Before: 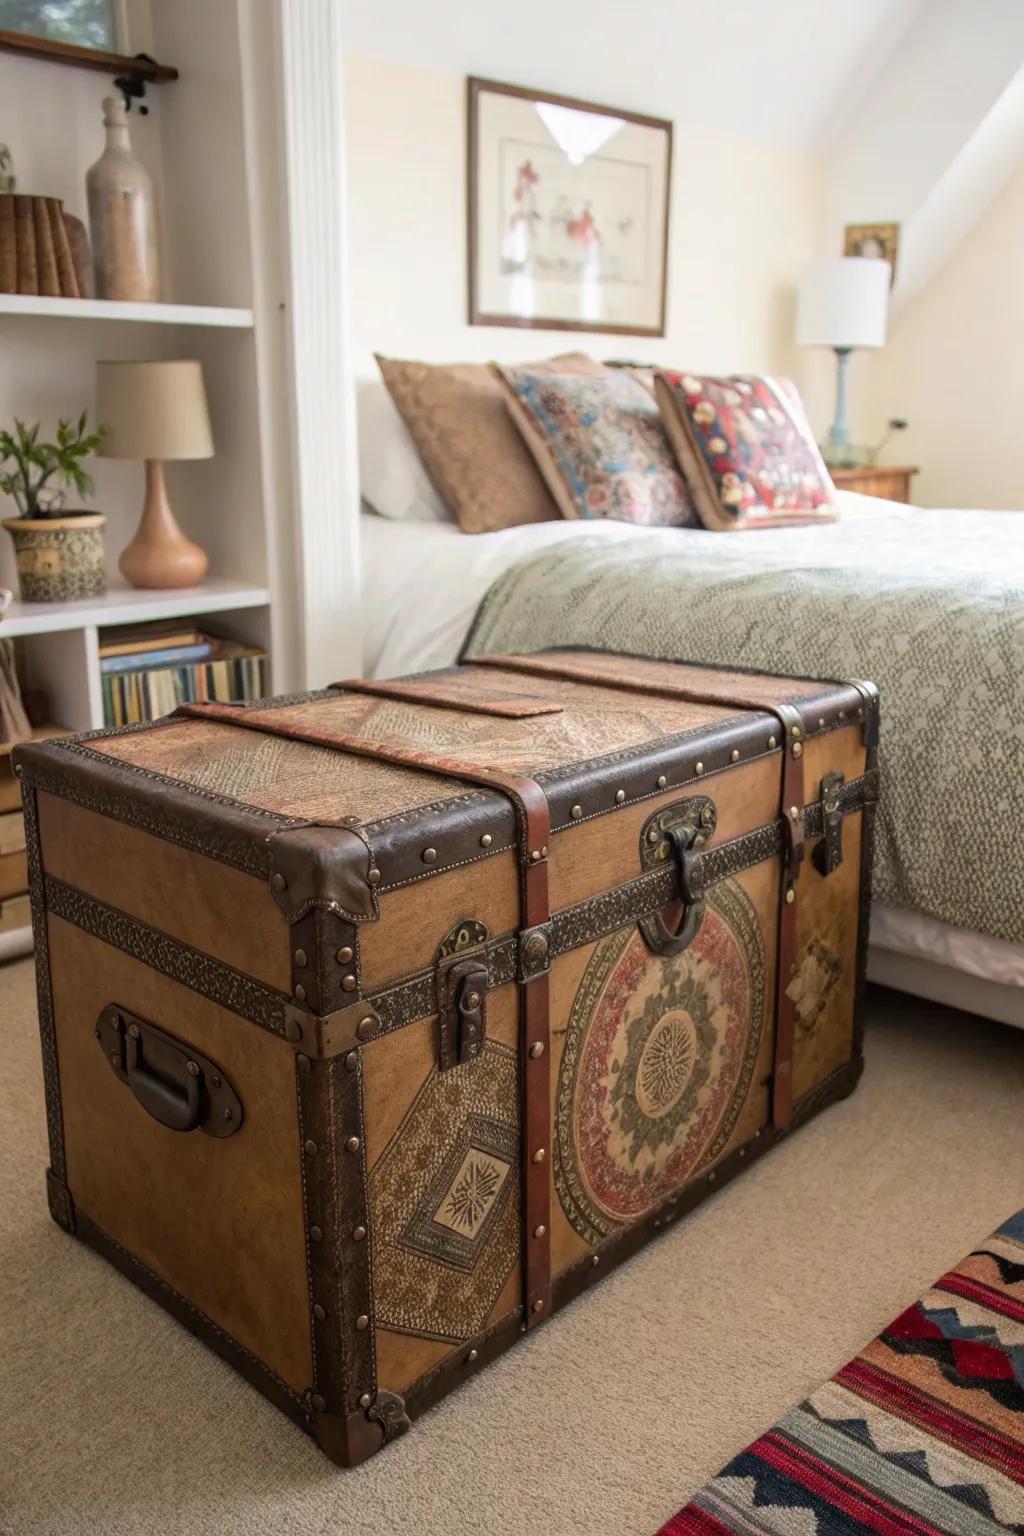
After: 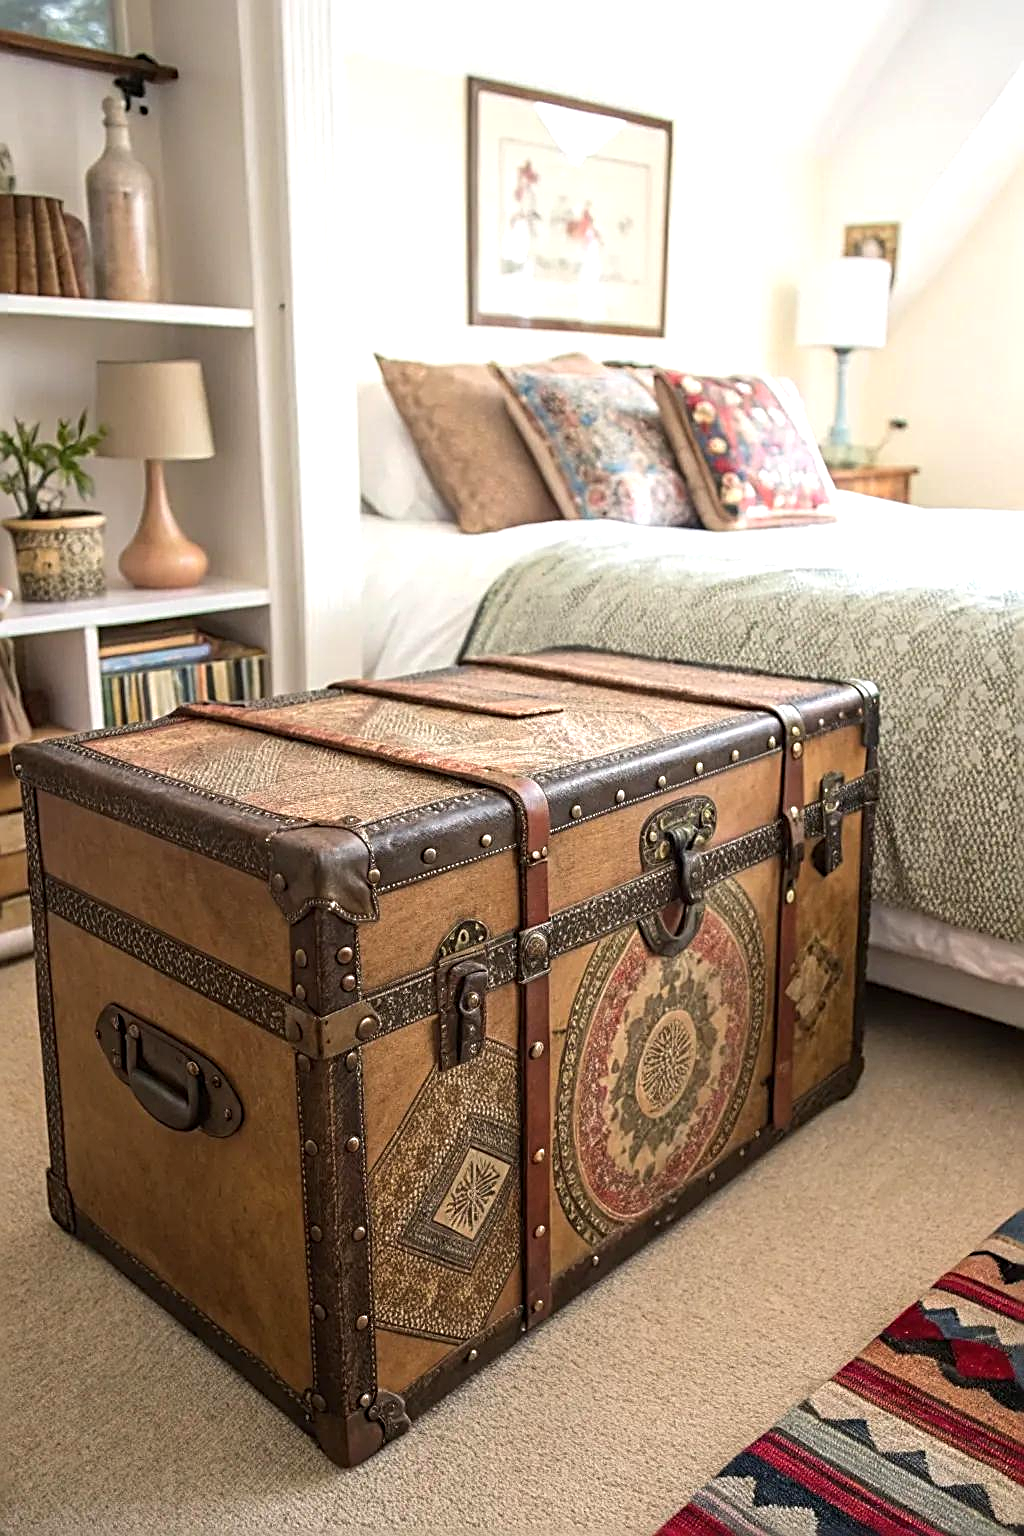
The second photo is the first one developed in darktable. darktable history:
exposure: black level correction 0, exposure 0.5 EV, compensate highlight preservation false
sharpen: radius 2.824, amount 0.727
